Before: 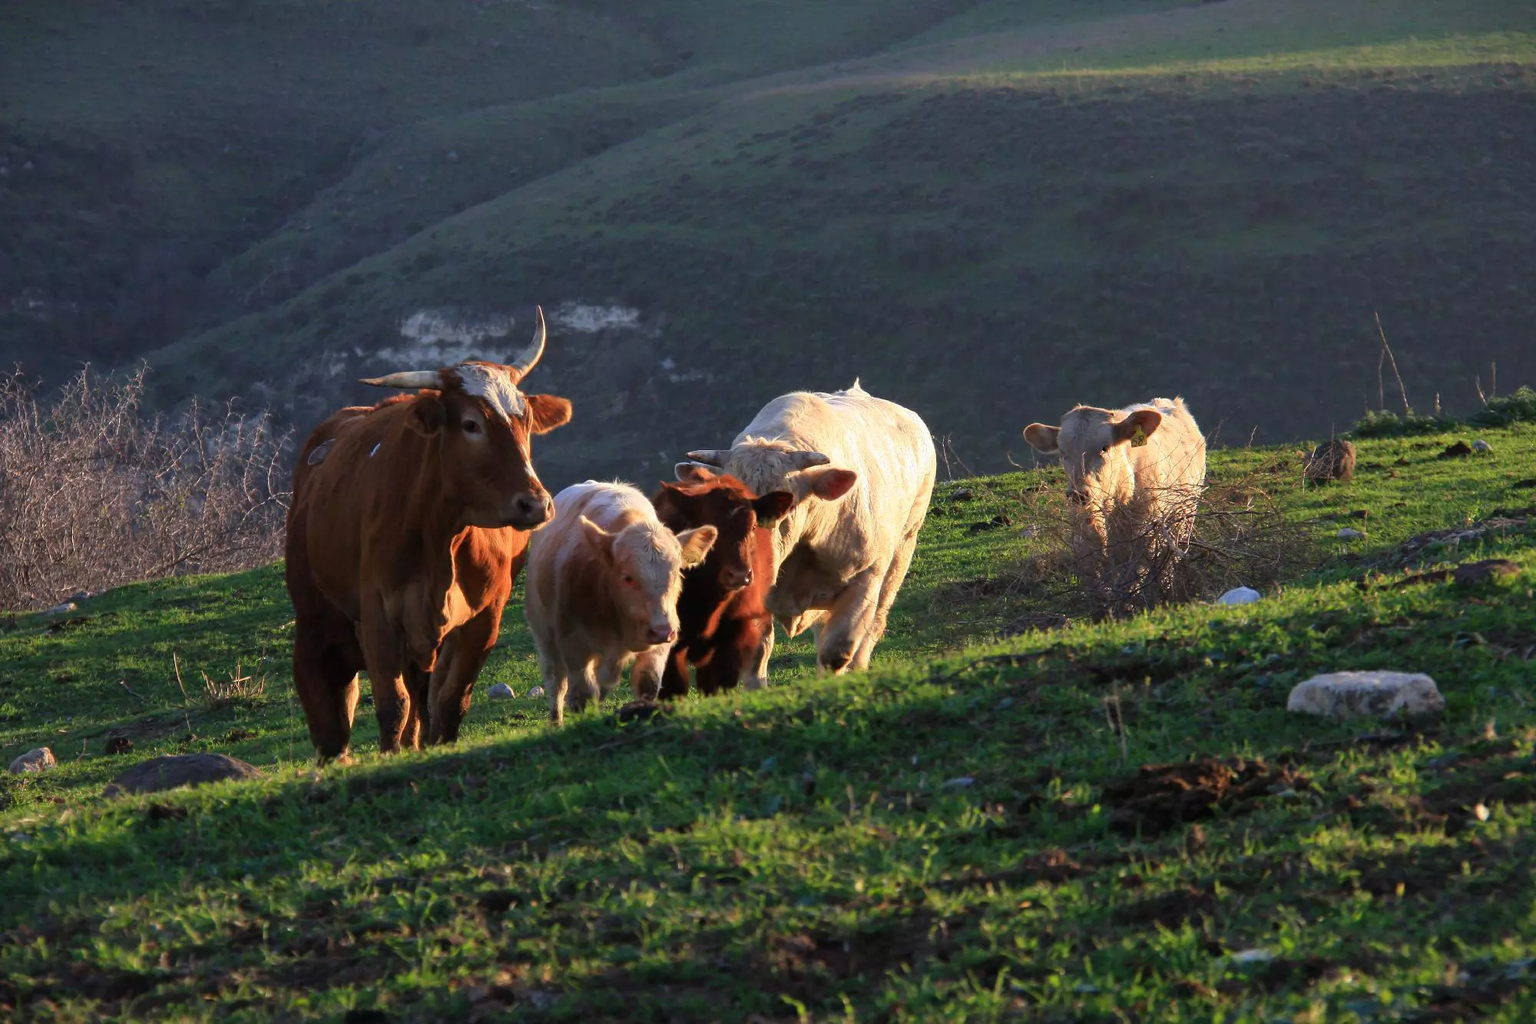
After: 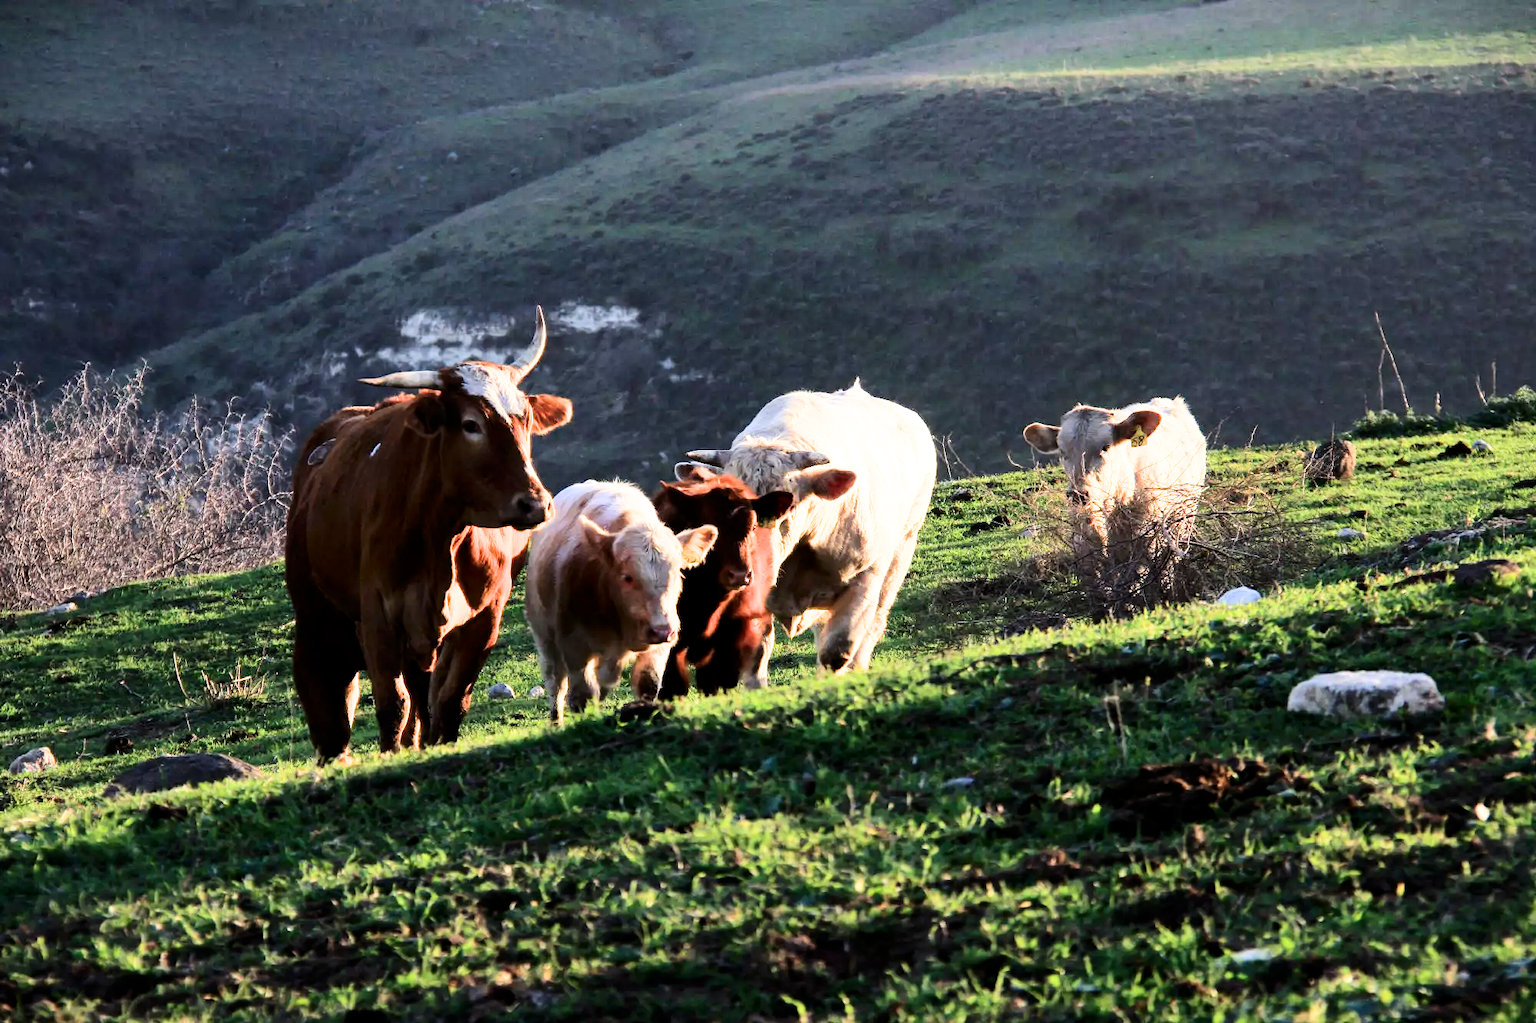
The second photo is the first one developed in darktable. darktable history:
filmic rgb: black relative exposure -5 EV, white relative exposure 3.5 EV, hardness 3.19, contrast 1.2, highlights saturation mix -30%
exposure: black level correction 0, exposure 1.173 EV, compensate exposure bias true, compensate highlight preservation false
contrast brightness saturation: contrast 0.28
